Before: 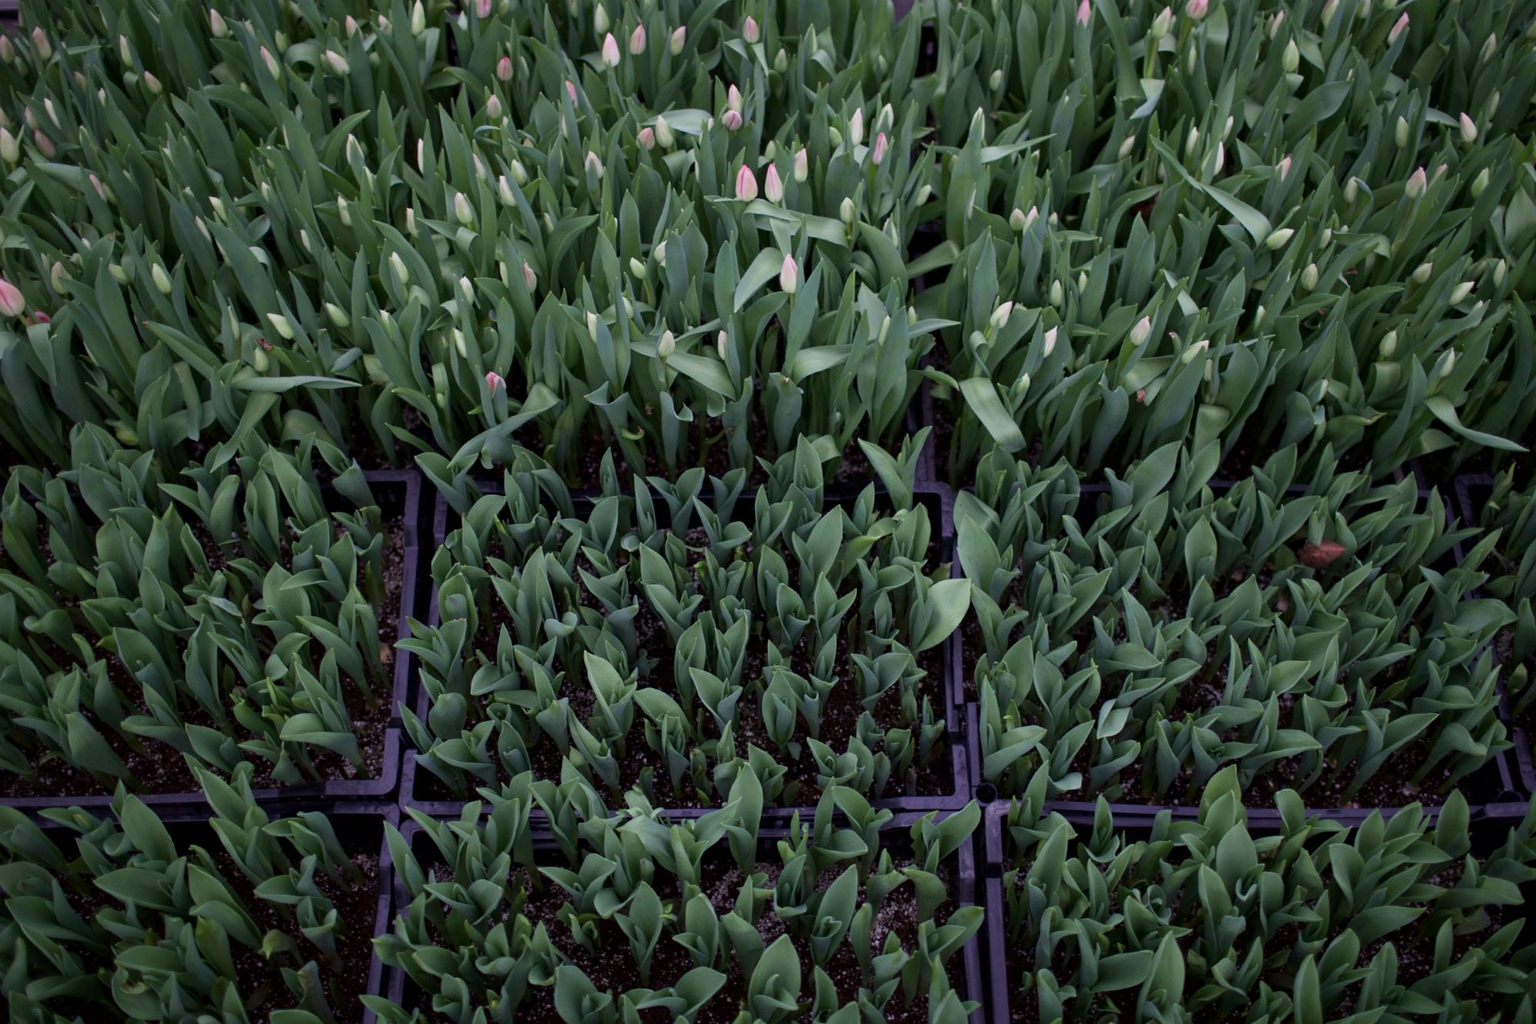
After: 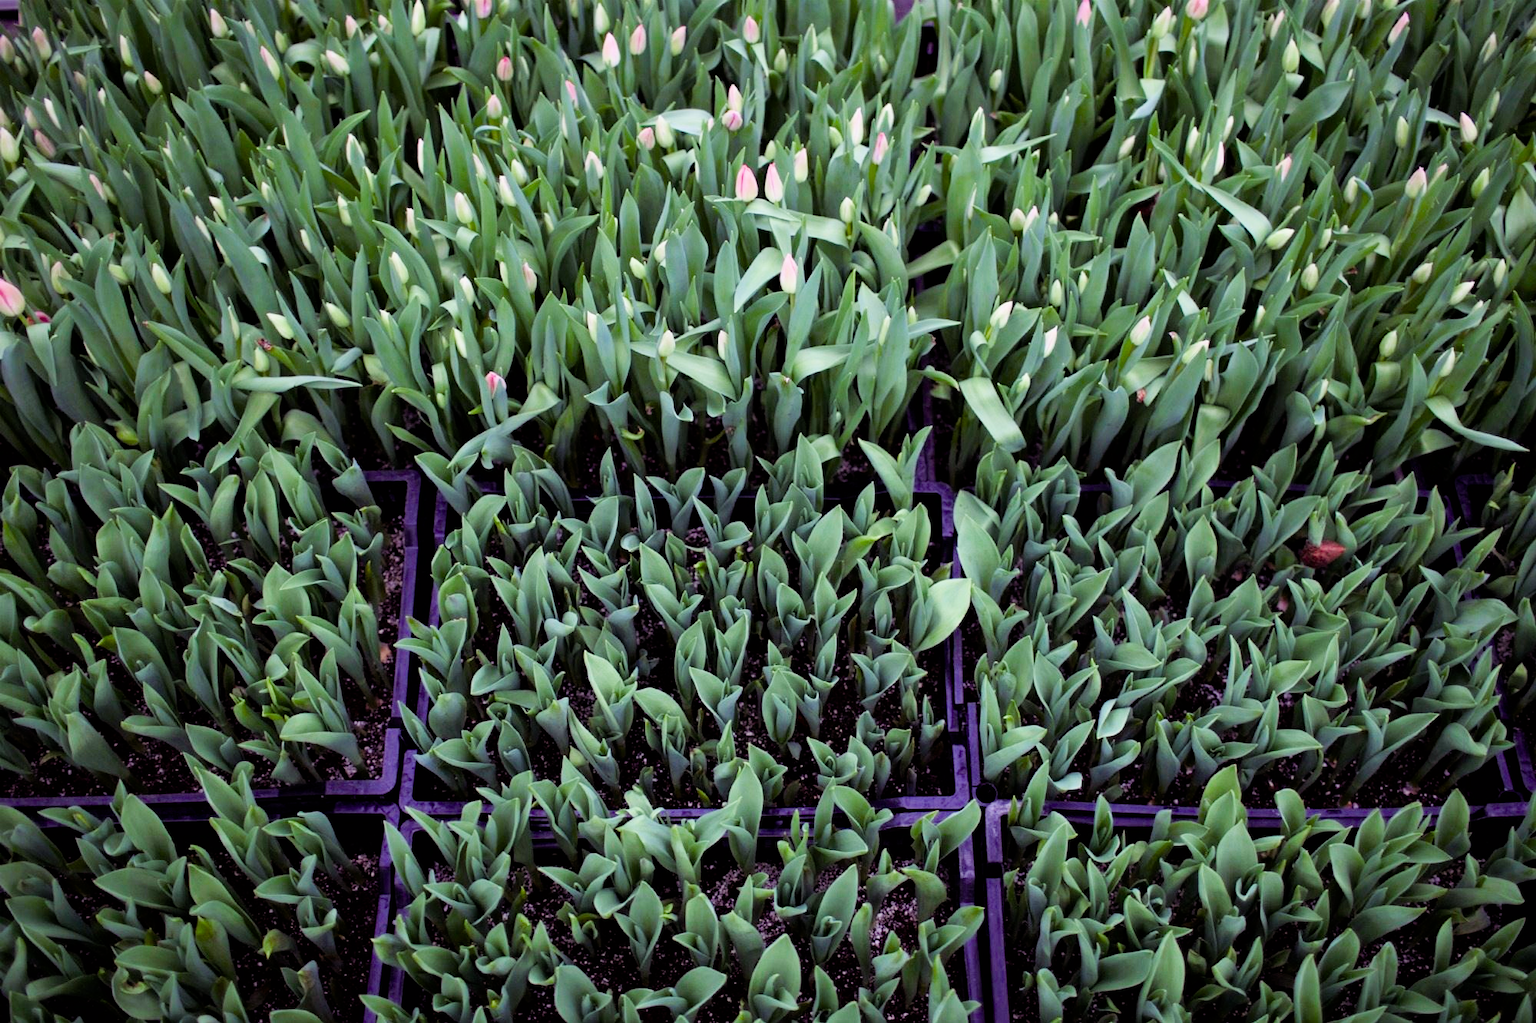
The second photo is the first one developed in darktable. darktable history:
filmic rgb: black relative exposure -7.65 EV, white relative exposure 4.56 EV, threshold 2.95 EV, hardness 3.61, enable highlight reconstruction true
exposure: black level correction 0, exposure 1.349 EV, compensate exposure bias true, compensate highlight preservation false
color balance rgb: shadows lift › chroma 6.437%, shadows lift › hue 305.53°, perceptual saturation grading › global saturation 24.893%, global vibrance 9.325%, contrast 15.612%, saturation formula JzAzBz (2021)
